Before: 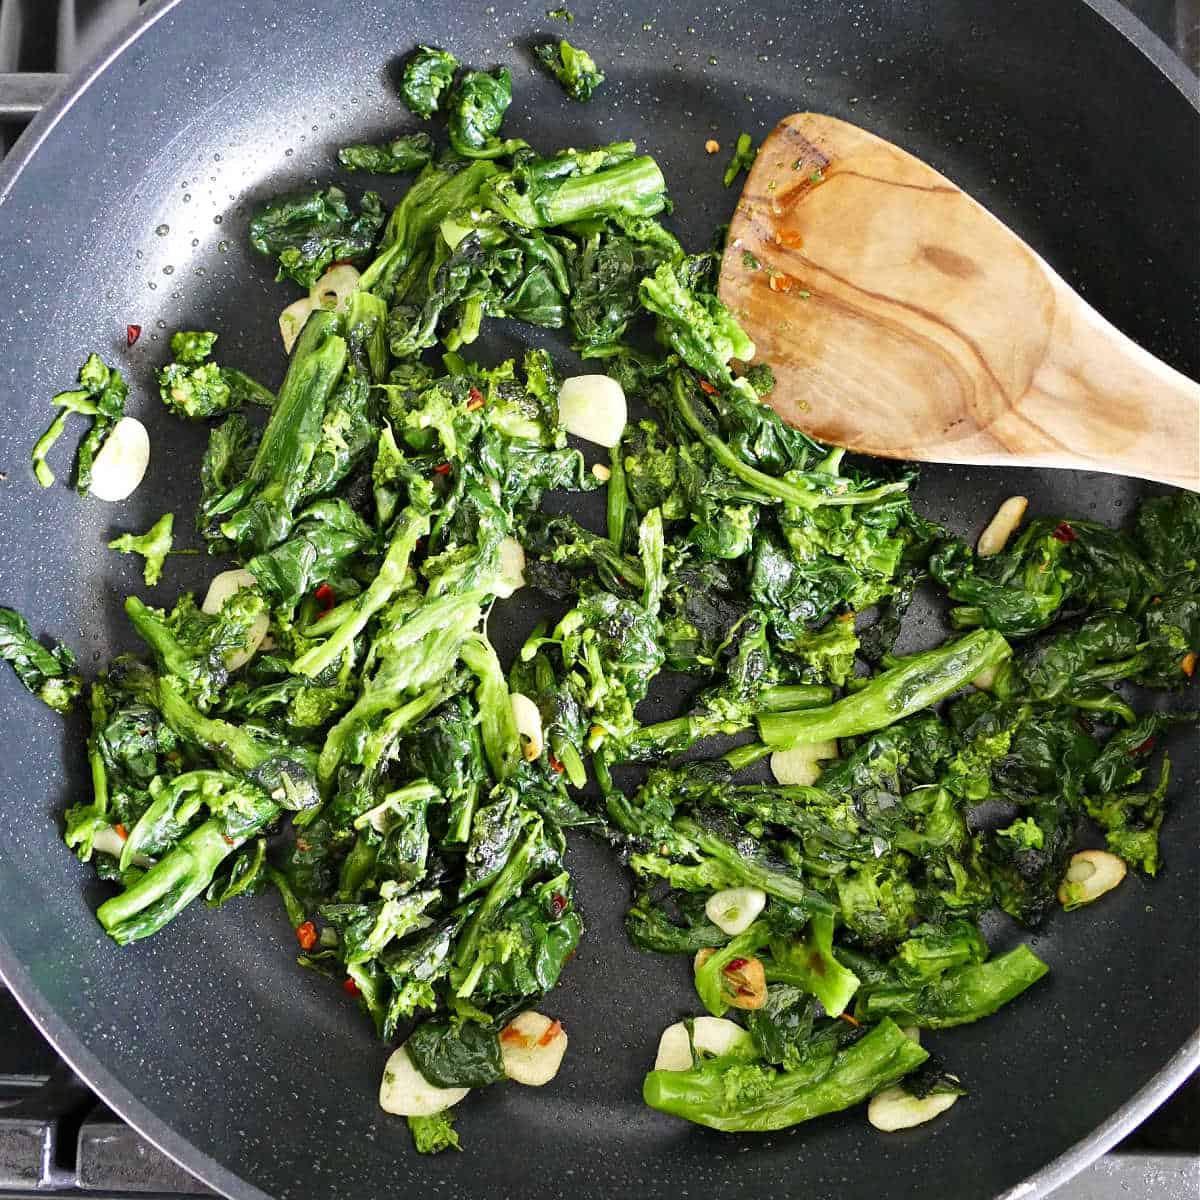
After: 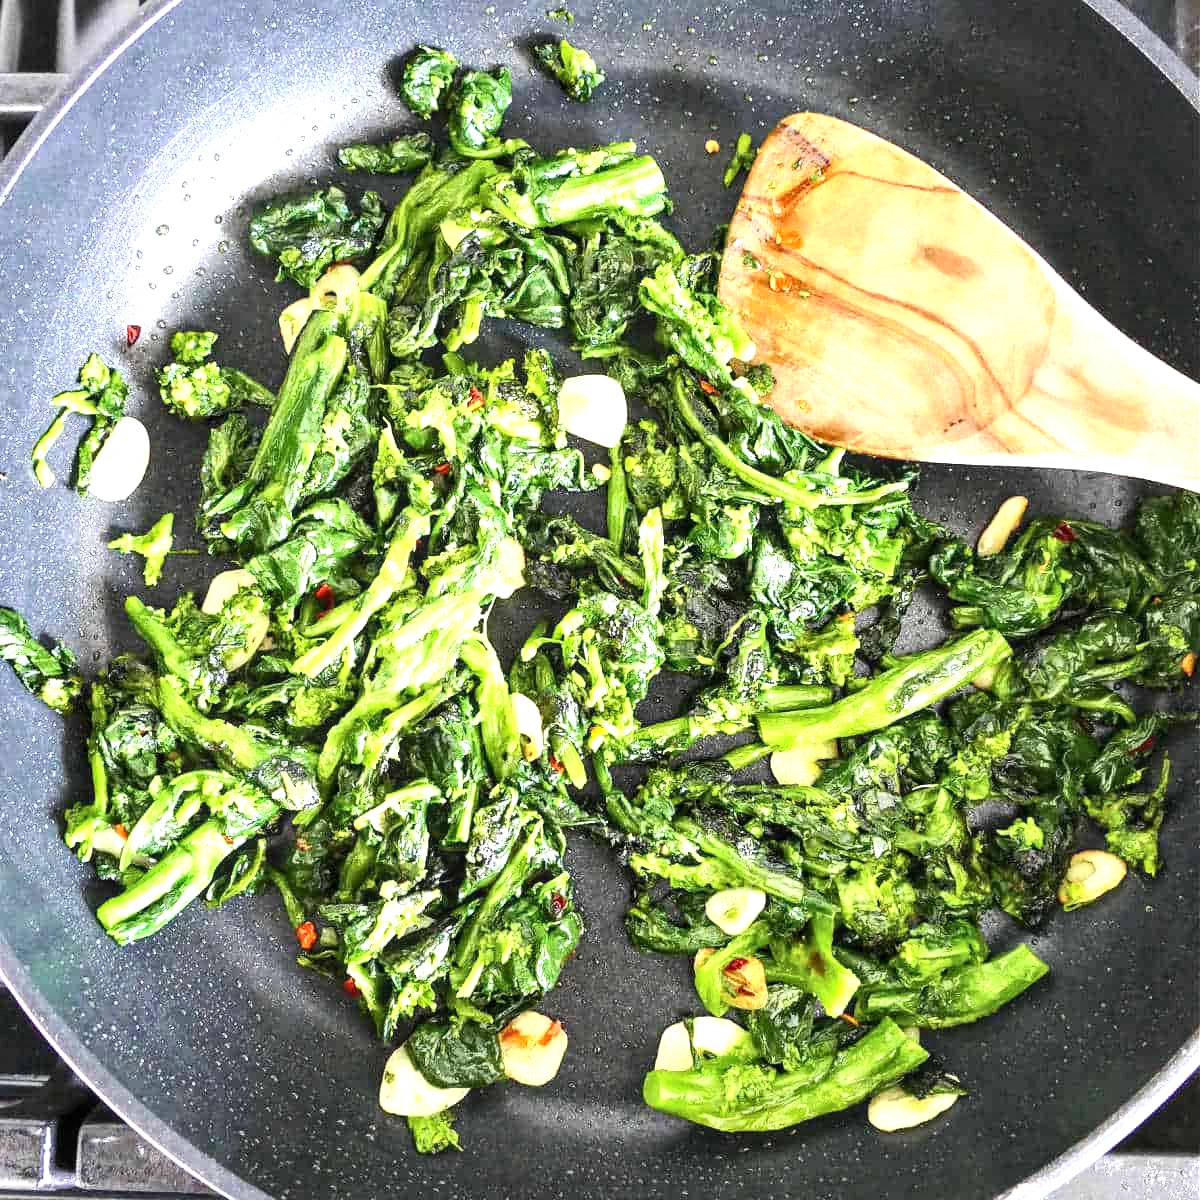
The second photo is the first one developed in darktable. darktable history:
exposure: black level correction 0, exposure 0.947 EV, compensate highlight preservation false
tone equalizer: edges refinement/feathering 500, mask exposure compensation -1.57 EV, preserve details no
contrast brightness saturation: contrast 0.151, brightness 0.042
local contrast: on, module defaults
contrast equalizer: octaves 7, y [[0.514, 0.573, 0.581, 0.508, 0.5, 0.5], [0.5 ×6], [0.5 ×6], [0 ×6], [0 ×6]], mix 0.144
